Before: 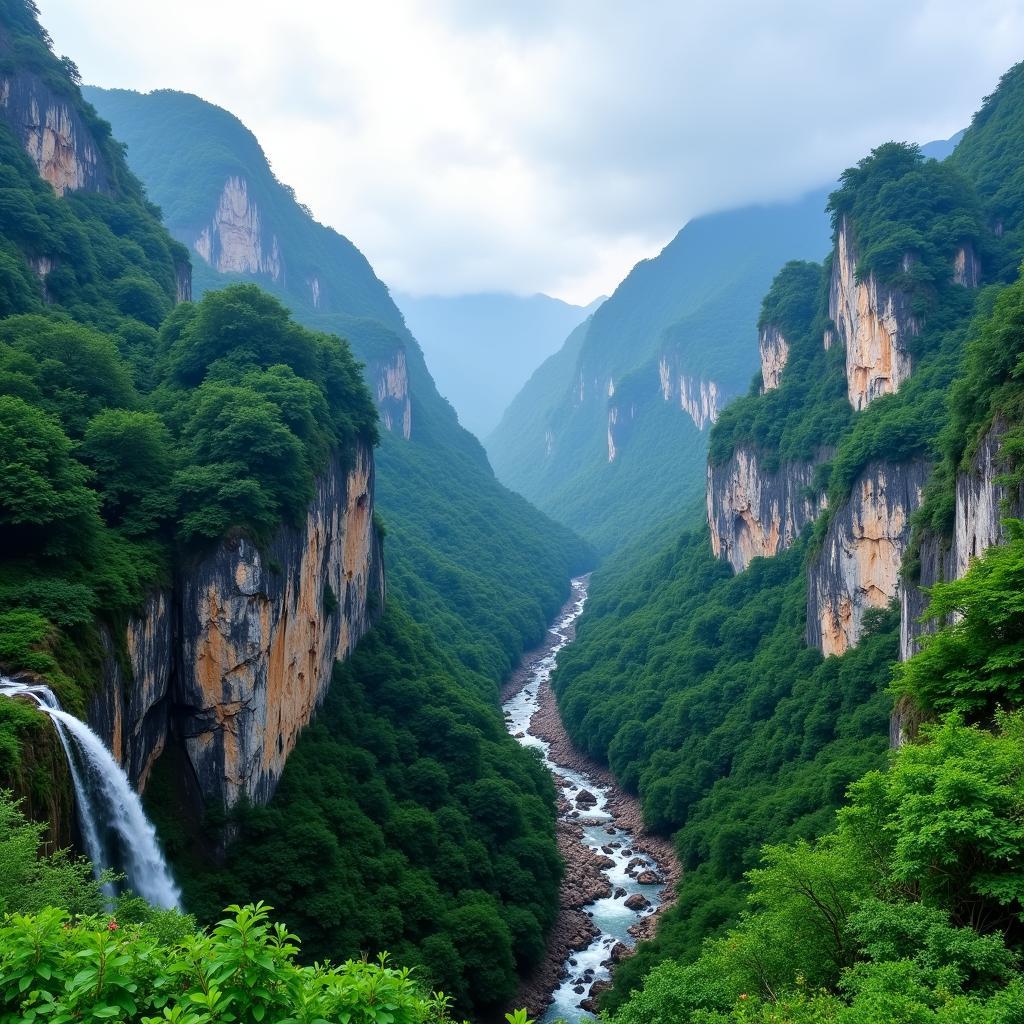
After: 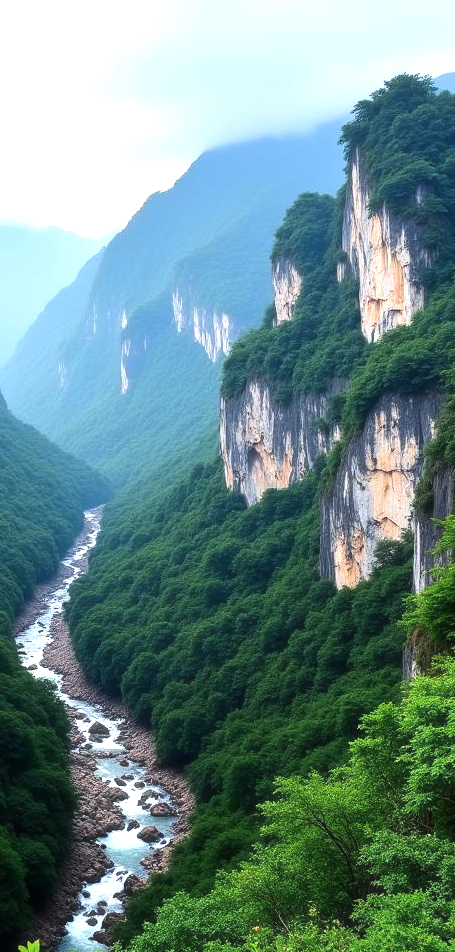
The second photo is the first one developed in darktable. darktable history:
crop: left 47.628%, top 6.643%, right 7.874%
tone equalizer: -8 EV -0.75 EV, -7 EV -0.7 EV, -6 EV -0.6 EV, -5 EV -0.4 EV, -3 EV 0.4 EV, -2 EV 0.6 EV, -1 EV 0.7 EV, +0 EV 0.75 EV, edges refinement/feathering 500, mask exposure compensation -1.57 EV, preserve details no
haze removal: strength -0.1, adaptive false
